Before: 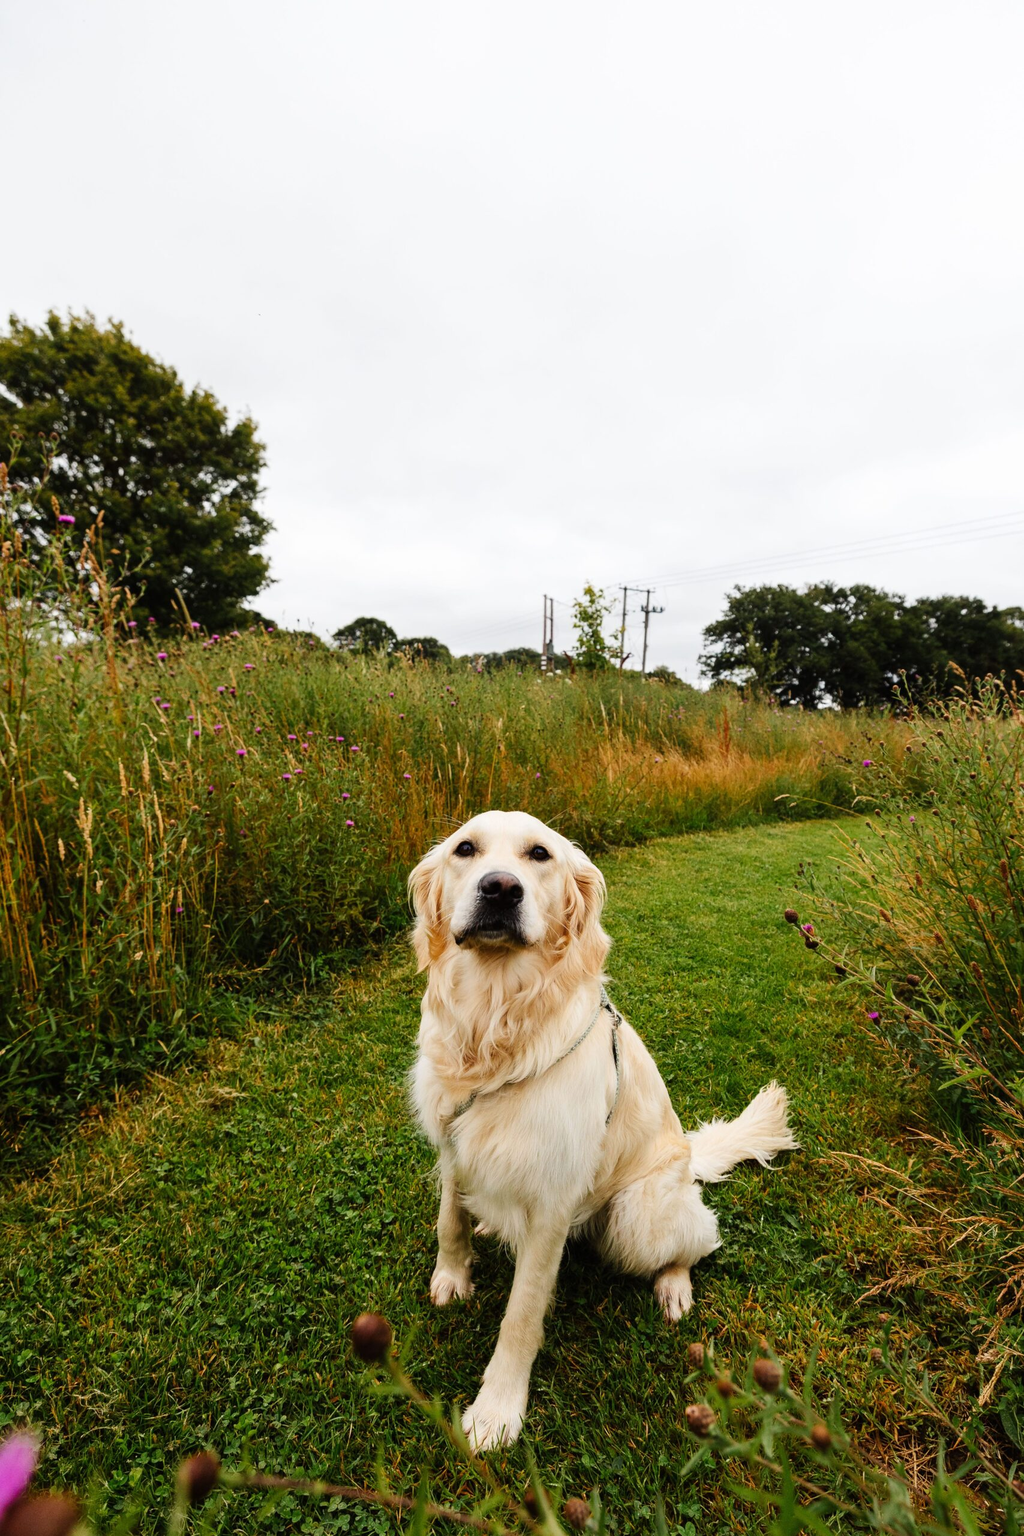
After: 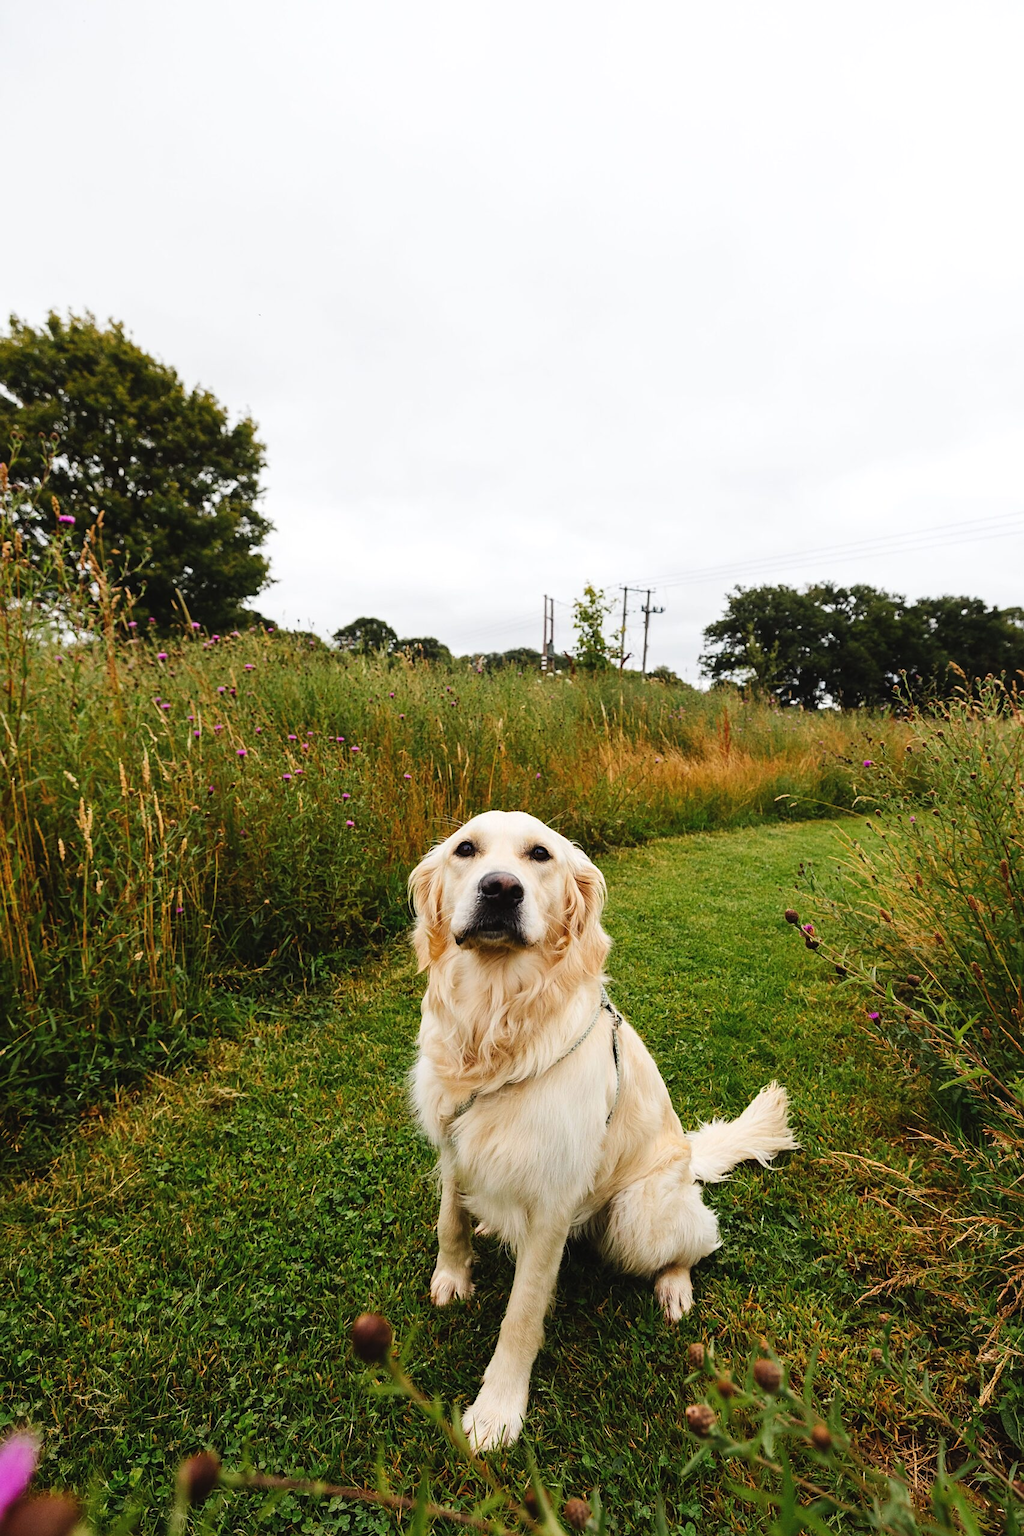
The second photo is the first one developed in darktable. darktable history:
sharpen: amount 0.2
exposure: black level correction -0.003, exposure 0.04 EV, compensate highlight preservation false
